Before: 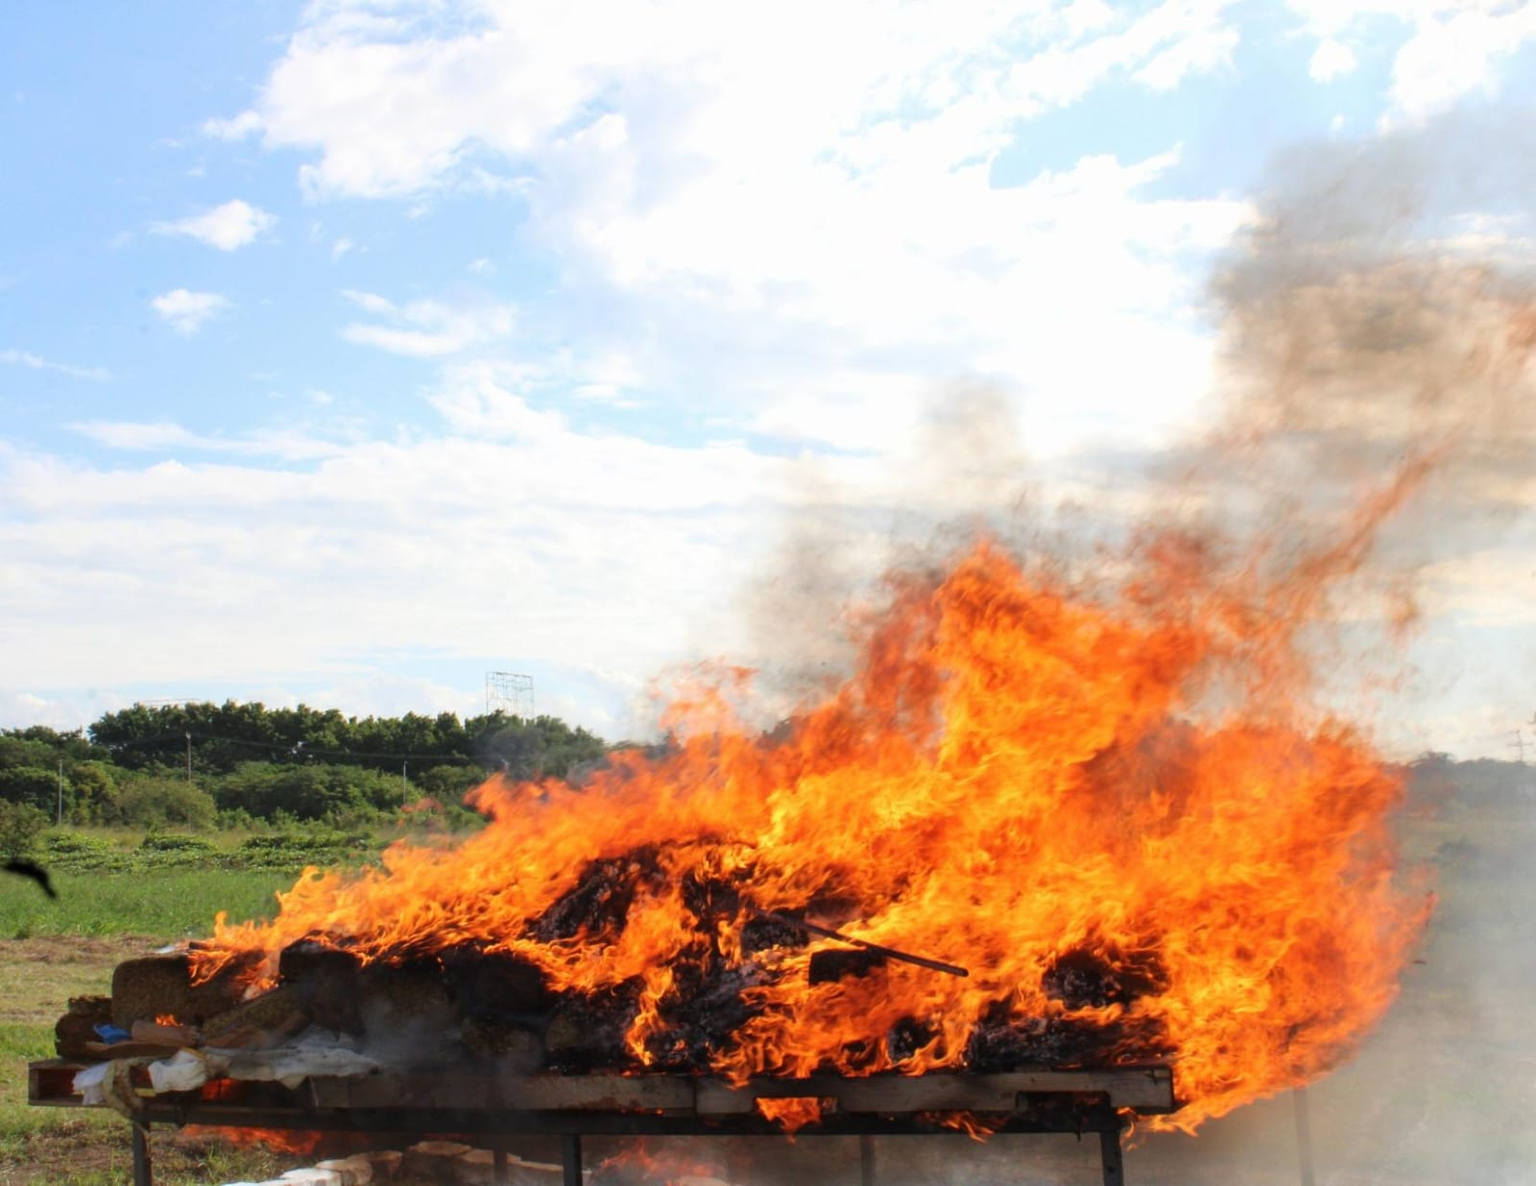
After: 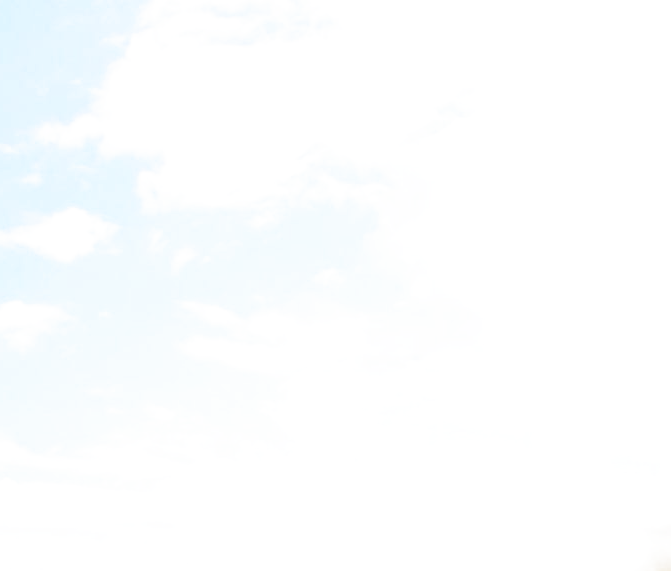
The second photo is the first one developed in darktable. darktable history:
crop and rotate: left 10.817%, top 0.062%, right 47.194%, bottom 53.626%
filmic rgb: black relative exposure -8.7 EV, white relative exposure 2.7 EV, threshold 3 EV, target black luminance 0%, hardness 6.25, latitude 75%, contrast 1.325, highlights saturation mix -5%, preserve chrominance no, color science v5 (2021), iterations of high-quality reconstruction 0, enable highlight reconstruction true
tone equalizer: -8 EV -0.417 EV, -7 EV -0.389 EV, -6 EV -0.333 EV, -5 EV -0.222 EV, -3 EV 0.222 EV, -2 EV 0.333 EV, -1 EV 0.389 EV, +0 EV 0.417 EV, edges refinement/feathering 500, mask exposure compensation -1.57 EV, preserve details no
vibrance: vibrance 10%
